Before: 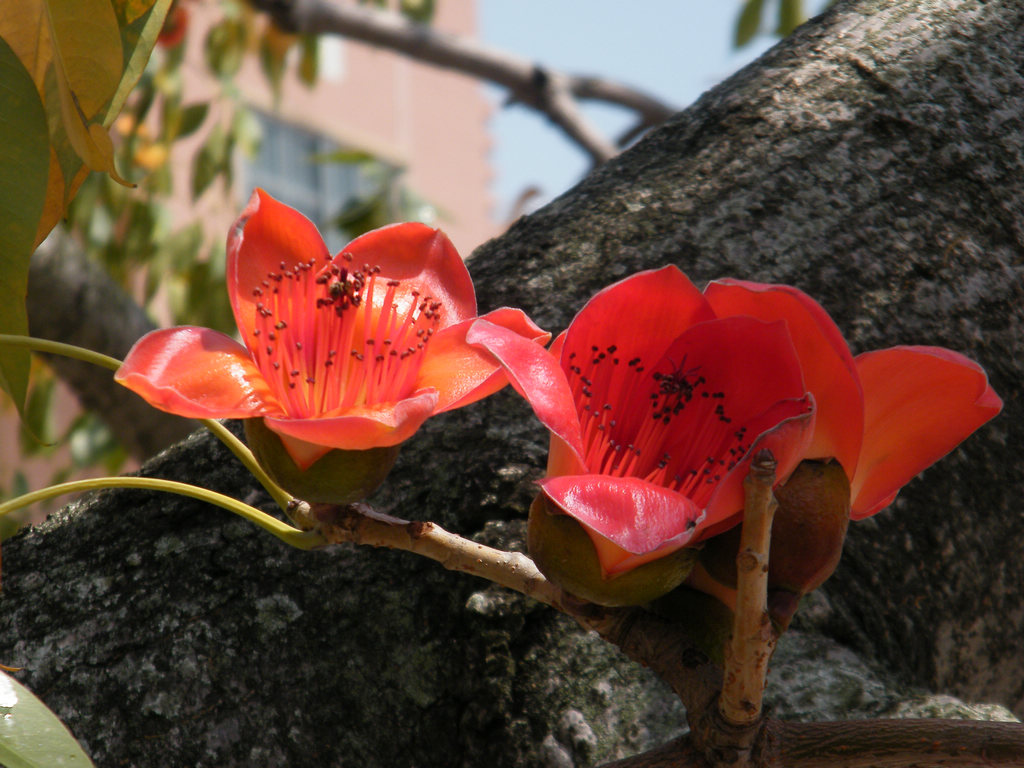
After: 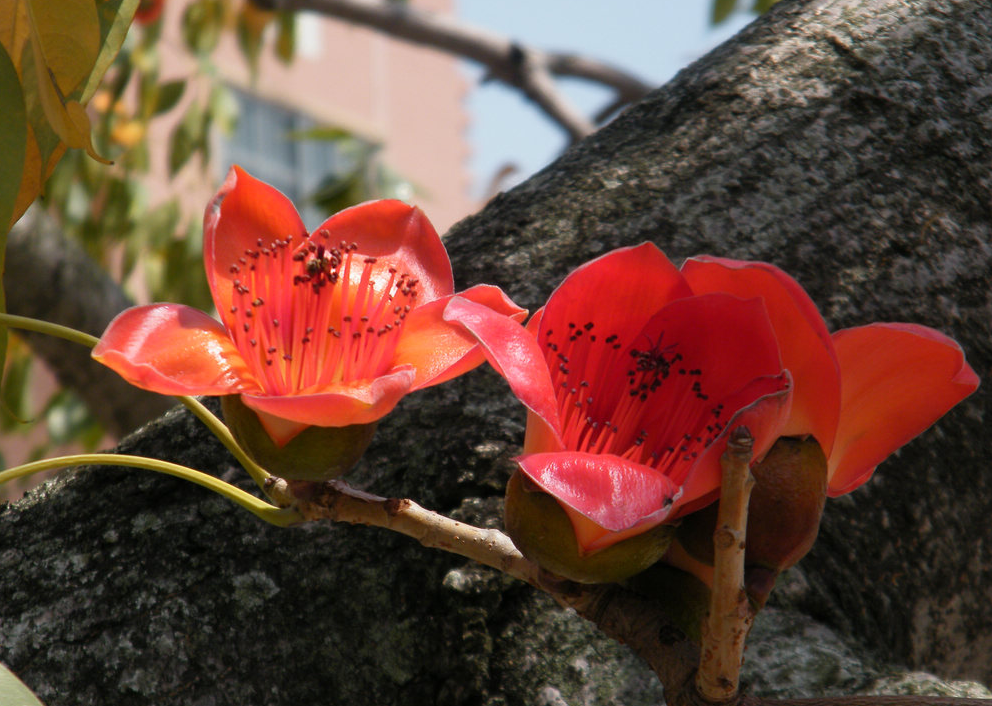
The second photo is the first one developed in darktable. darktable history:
crop: left 2.249%, top 3.041%, right 0.83%, bottom 4.986%
